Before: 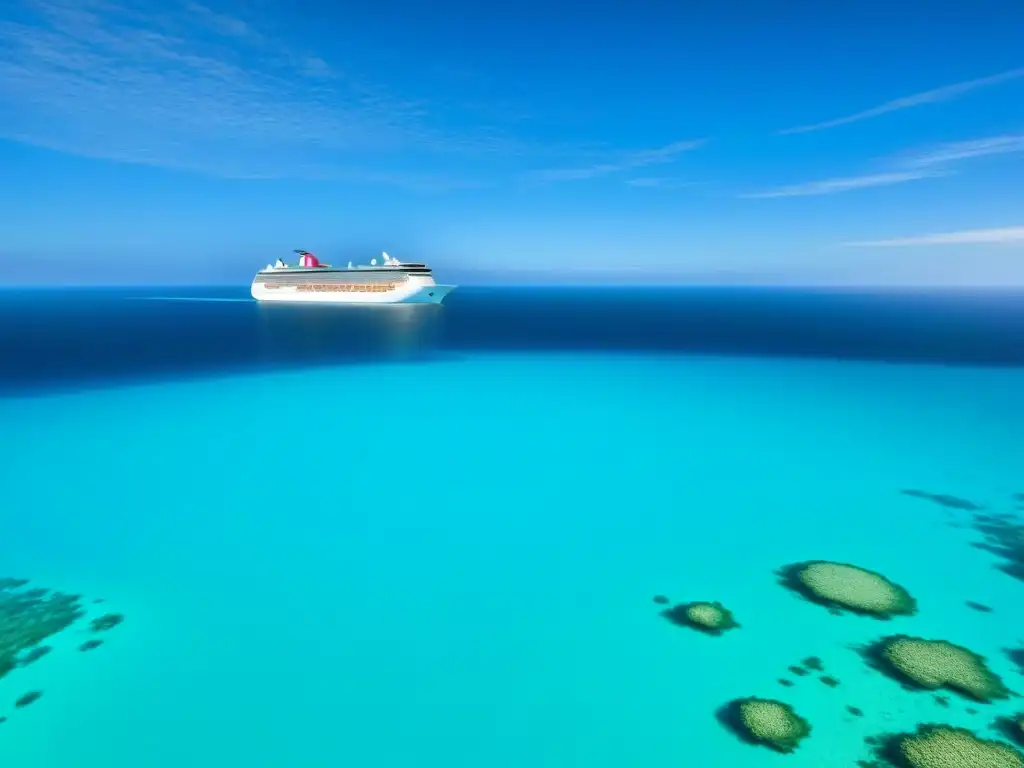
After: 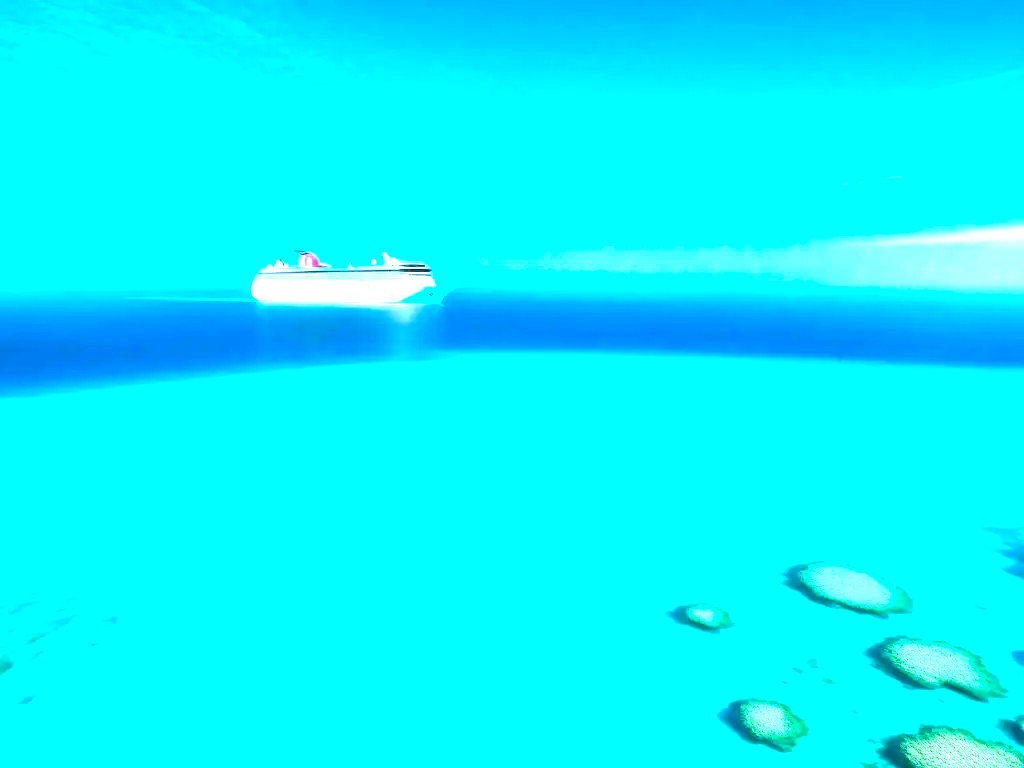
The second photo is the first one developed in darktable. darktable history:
color correction: highlights a* -9.38, highlights b* -23.69
exposure: exposure 1.993 EV, compensate highlight preservation false
